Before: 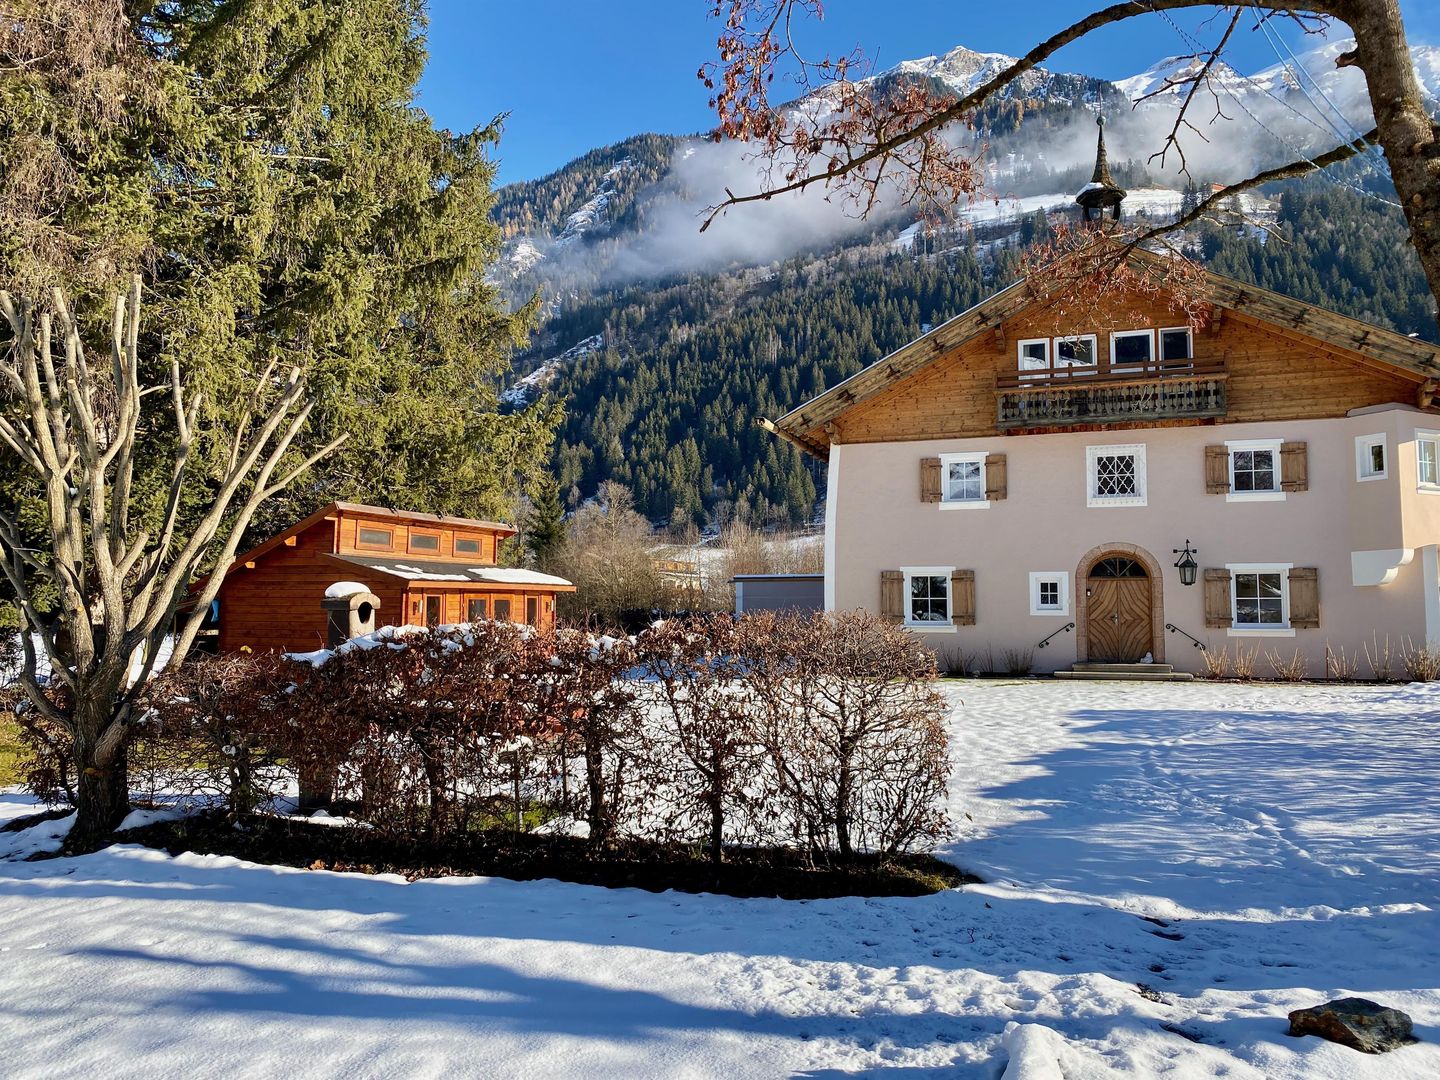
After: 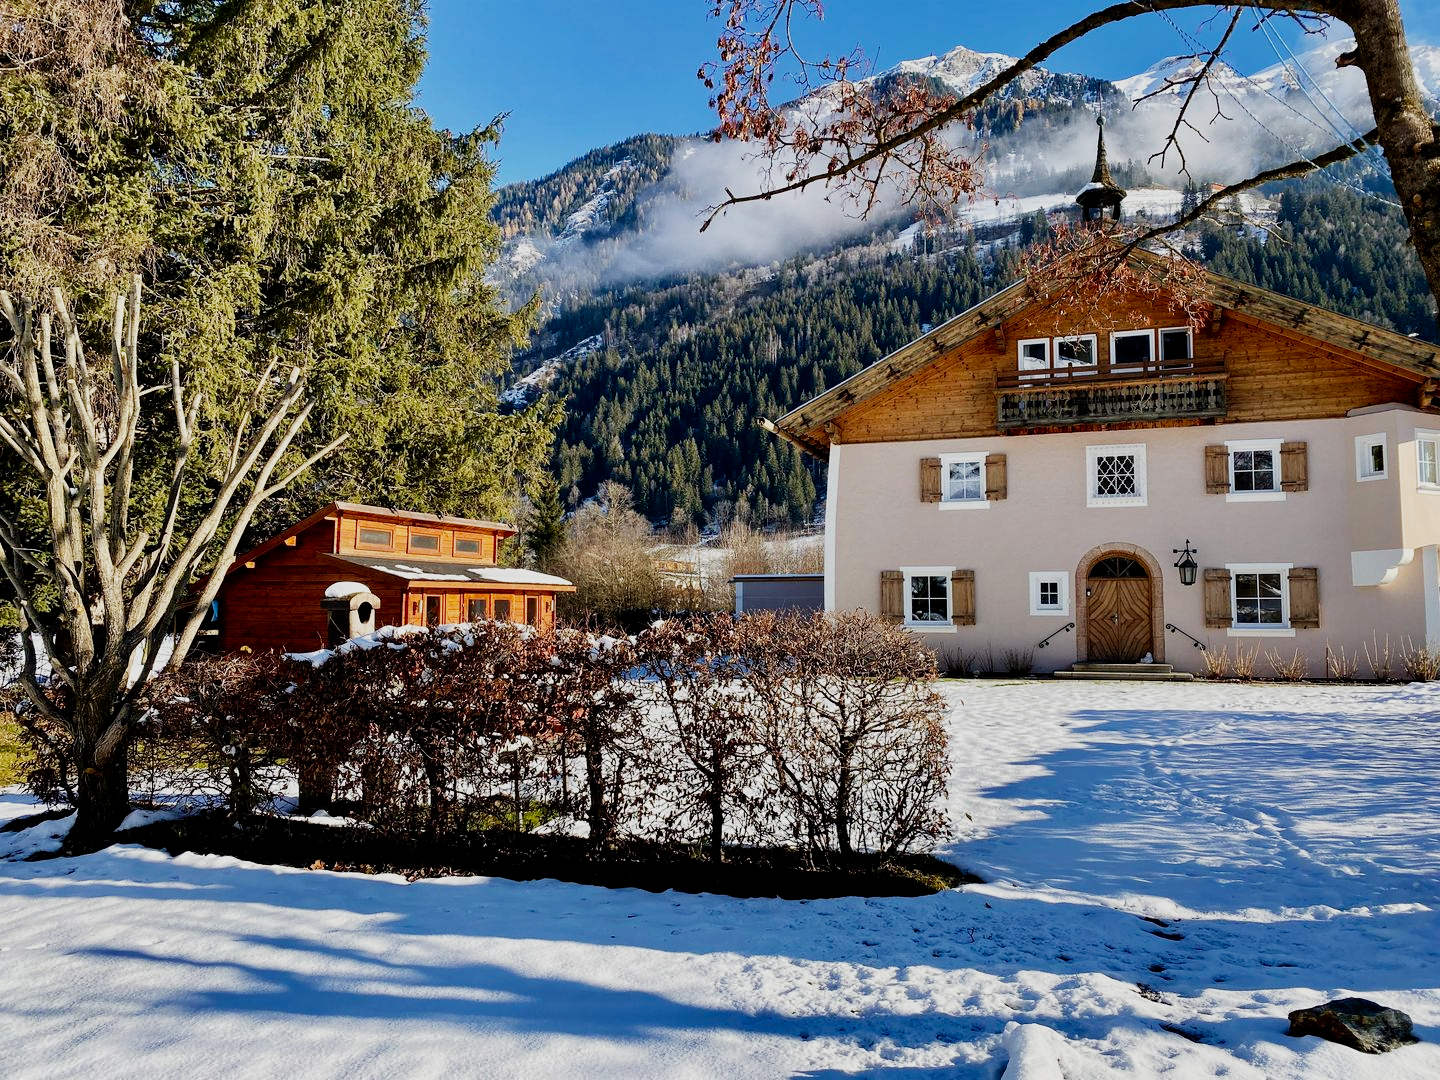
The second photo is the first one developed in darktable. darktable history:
filmic rgb: black relative exposure -16 EV, white relative exposure 5.31 EV, hardness 5.9, contrast 1.25, preserve chrominance no, color science v5 (2021)
shadows and highlights: radius 334.93, shadows 63.48, highlights 6.06, compress 87.7%, highlights color adjustment 39.73%, soften with gaussian
